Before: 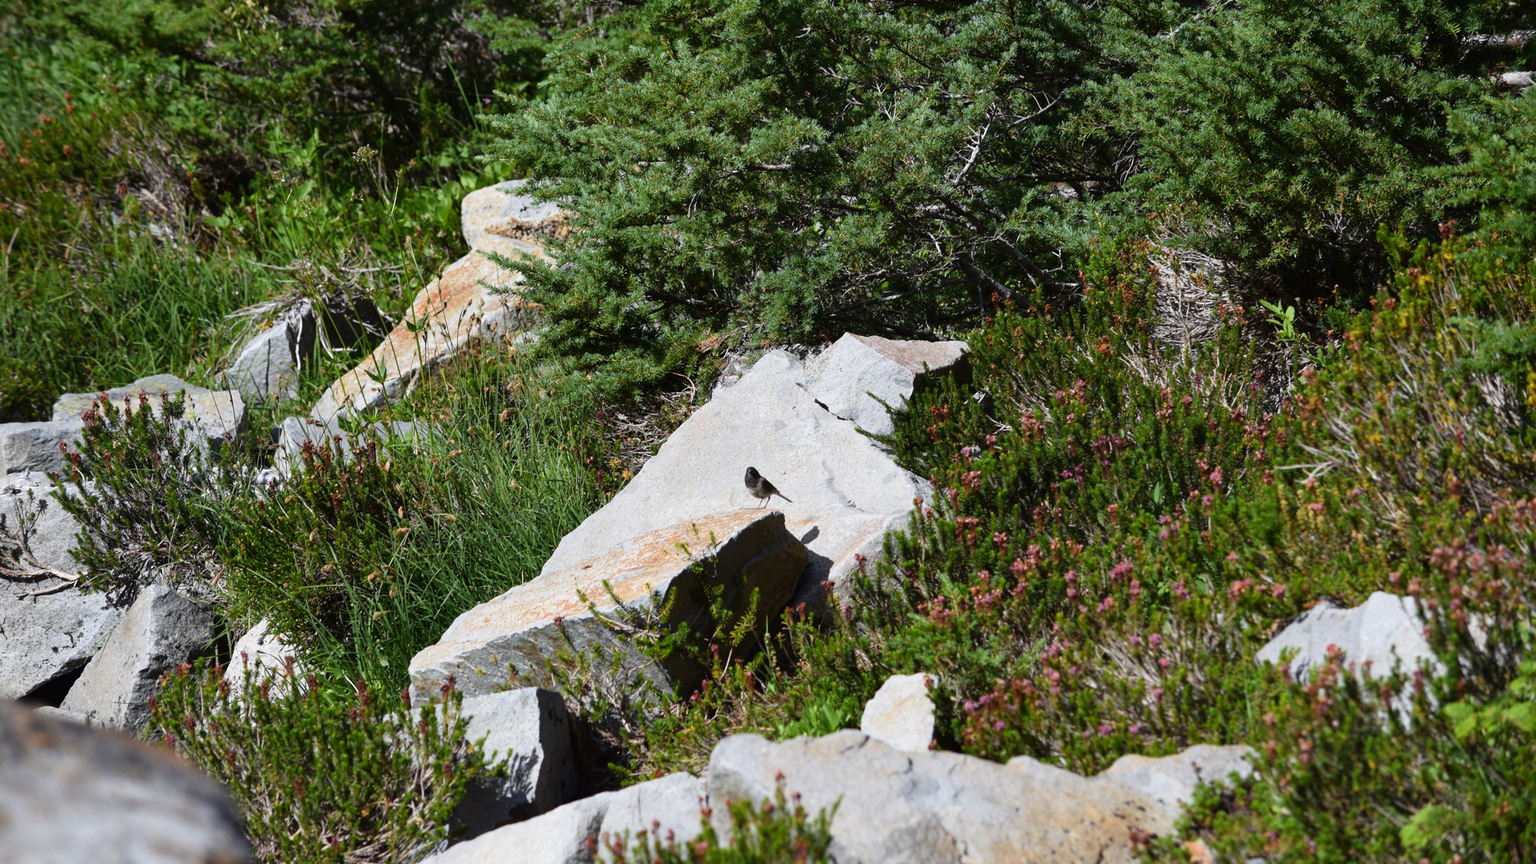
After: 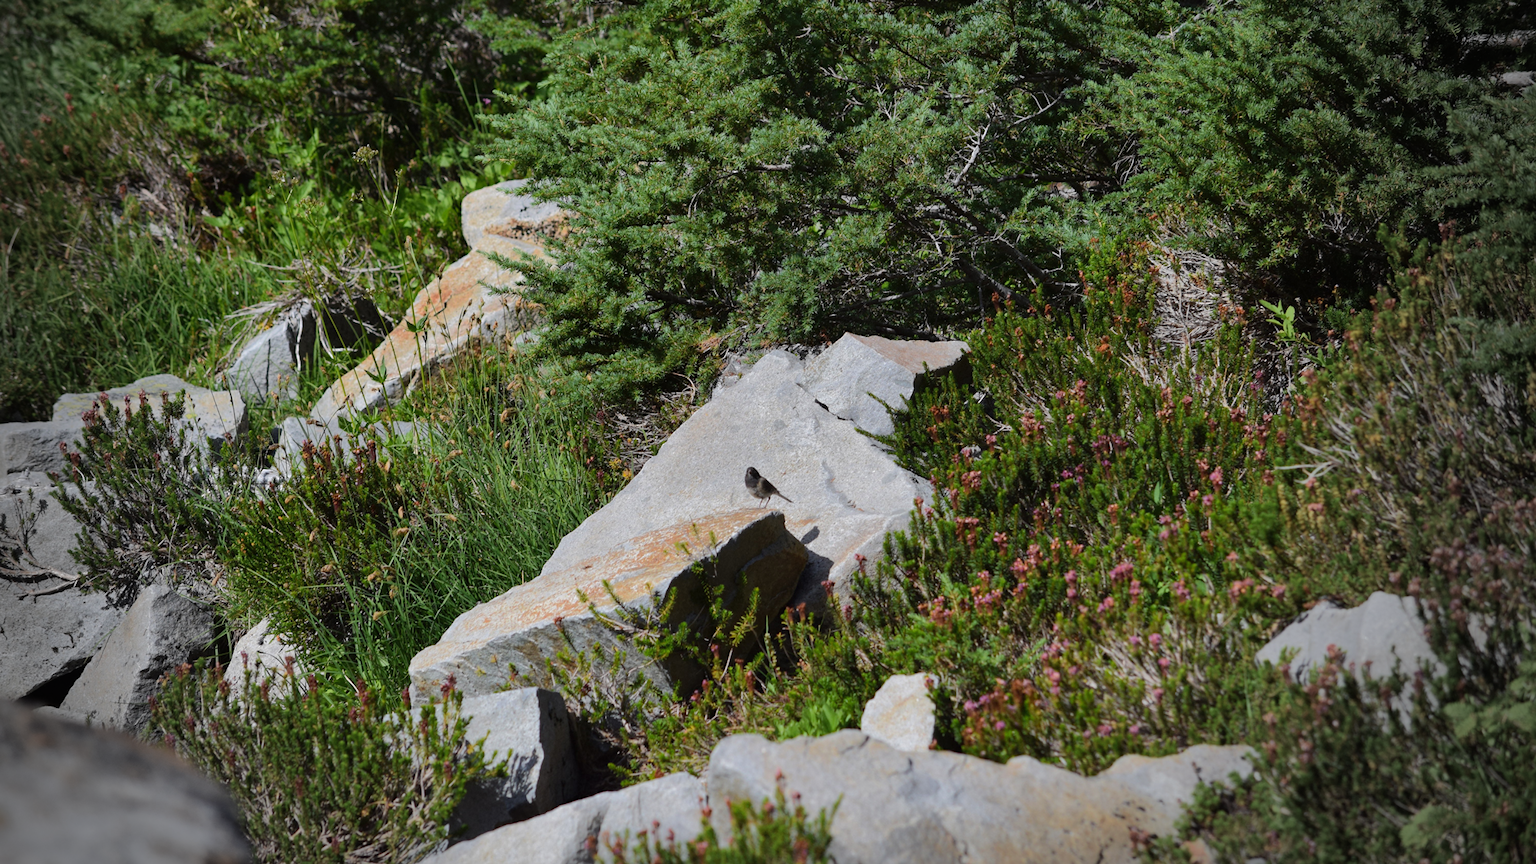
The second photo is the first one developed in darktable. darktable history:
vignetting: fall-off start 68.56%, fall-off radius 30.66%, center (-0.054, -0.356), width/height ratio 0.993, shape 0.847
shadows and highlights: shadows 25.62, highlights -69.6
